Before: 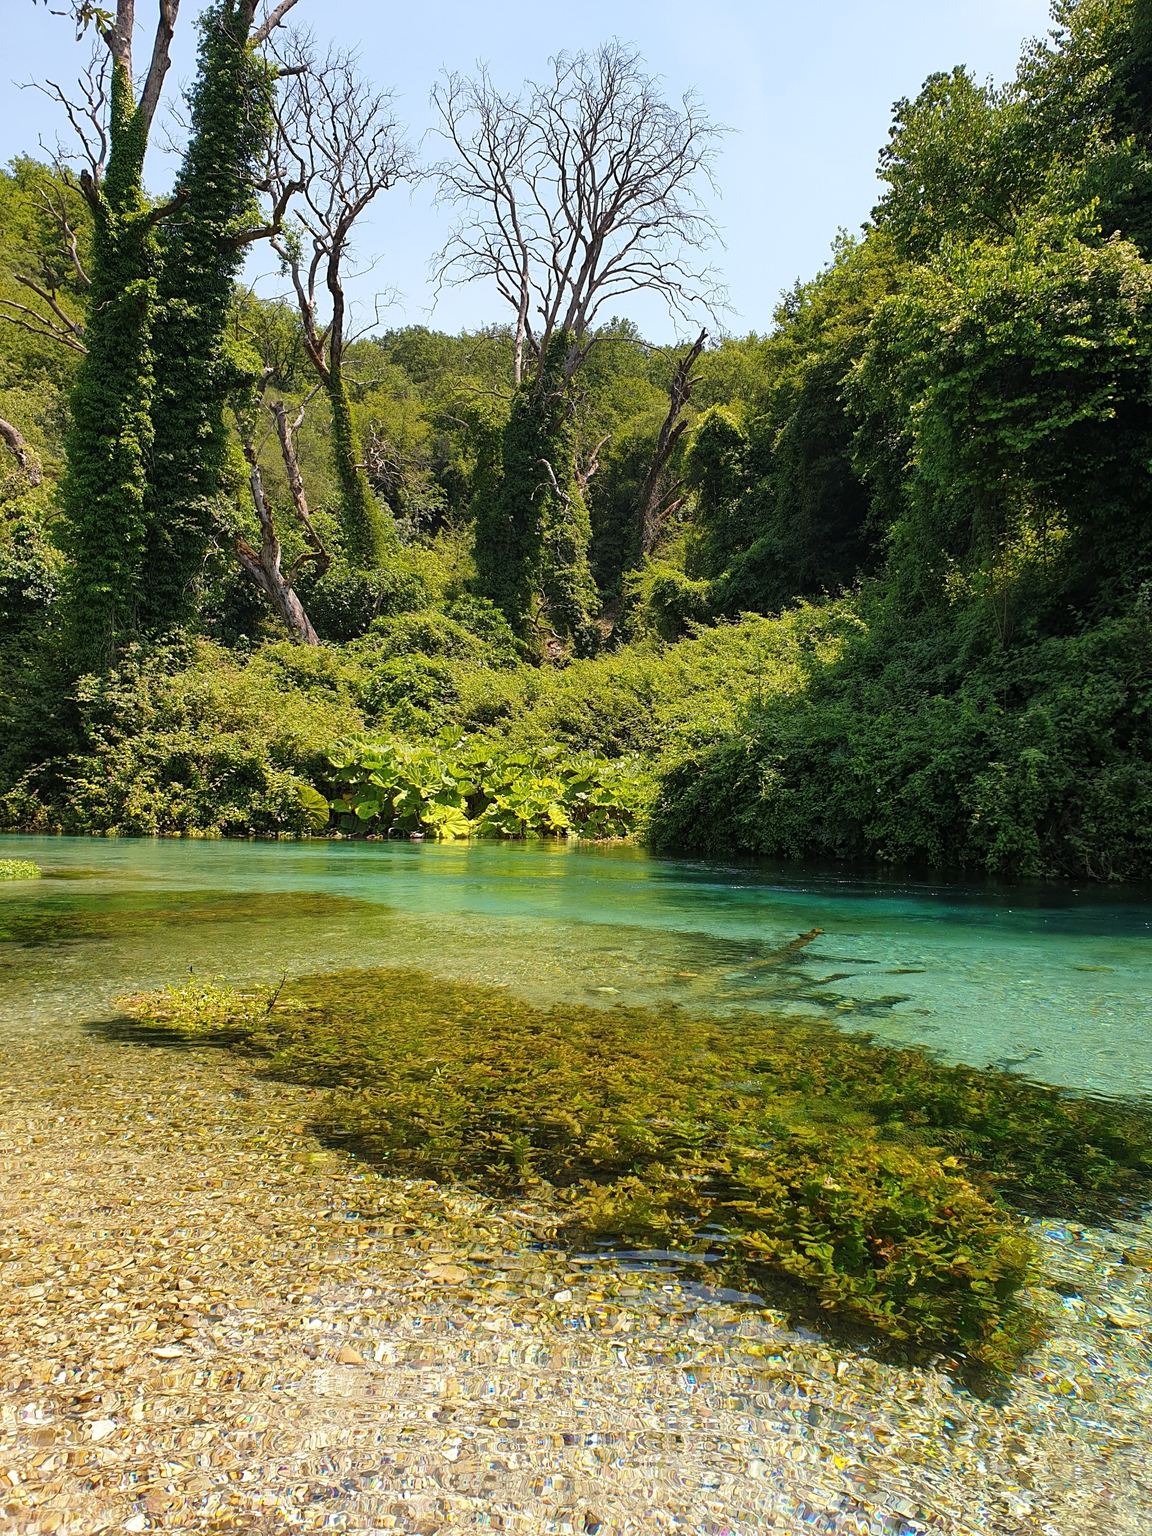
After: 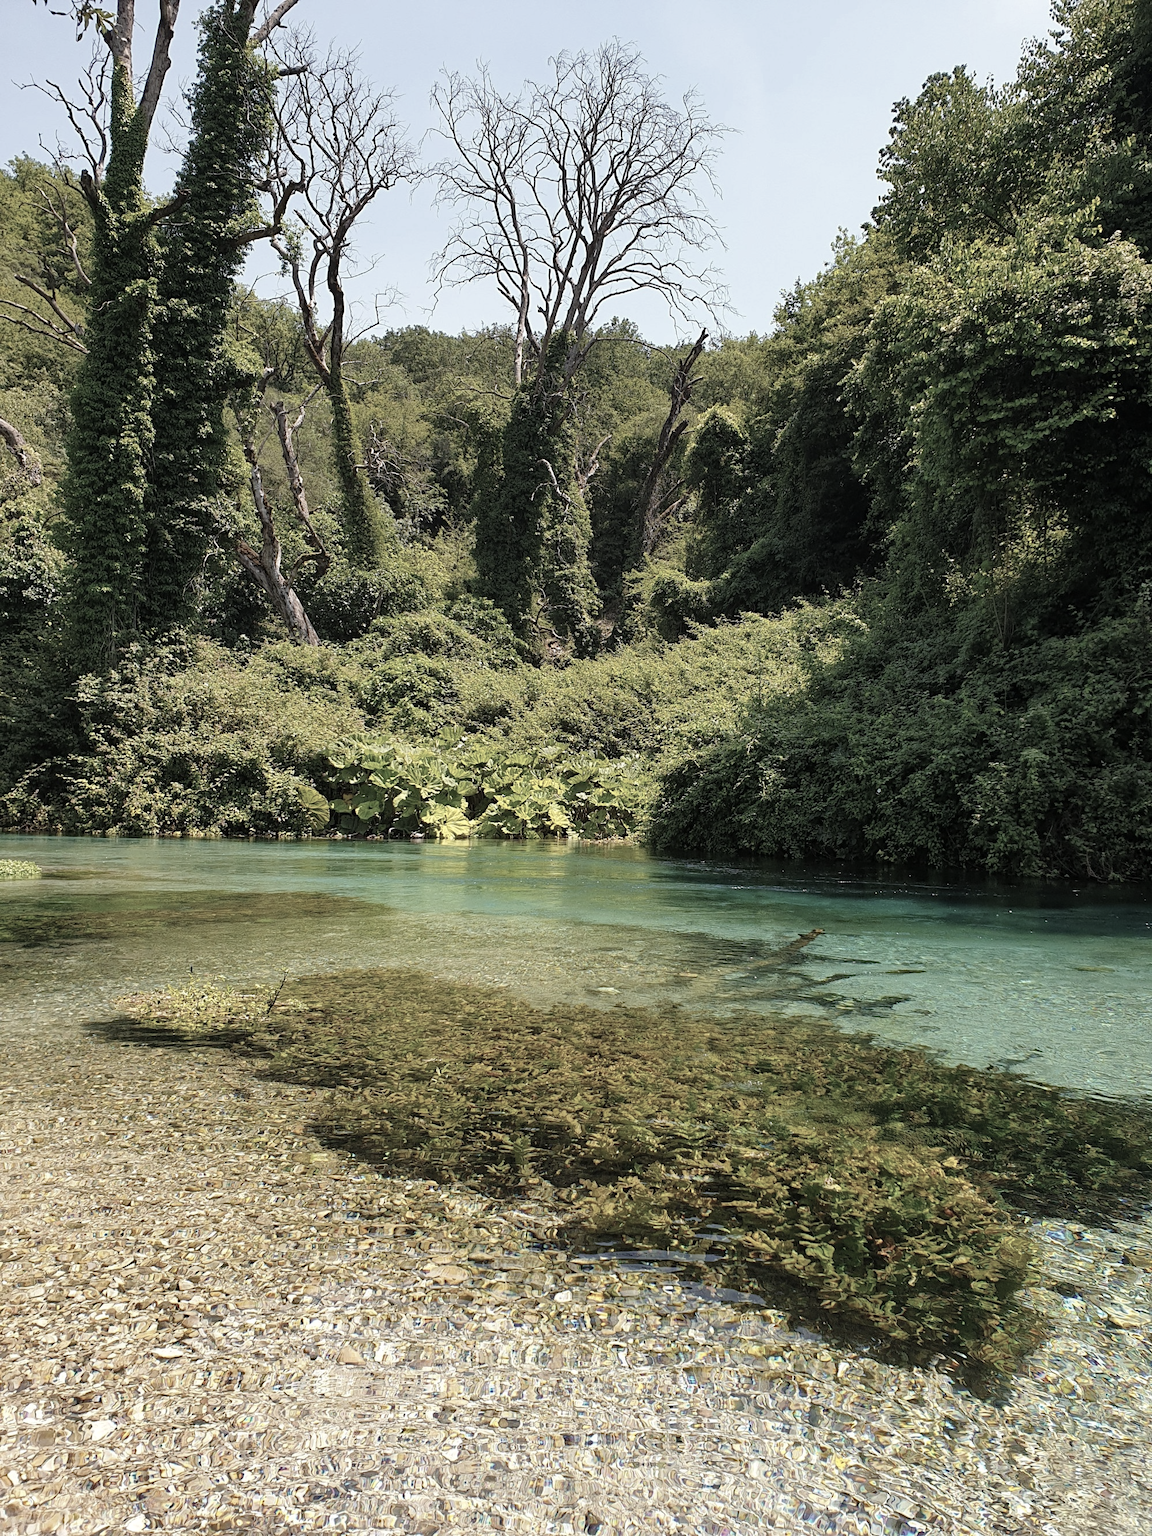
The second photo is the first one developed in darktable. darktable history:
haze removal: compatibility mode true, adaptive false
color correction: highlights b* 0.065, saturation 0.477
